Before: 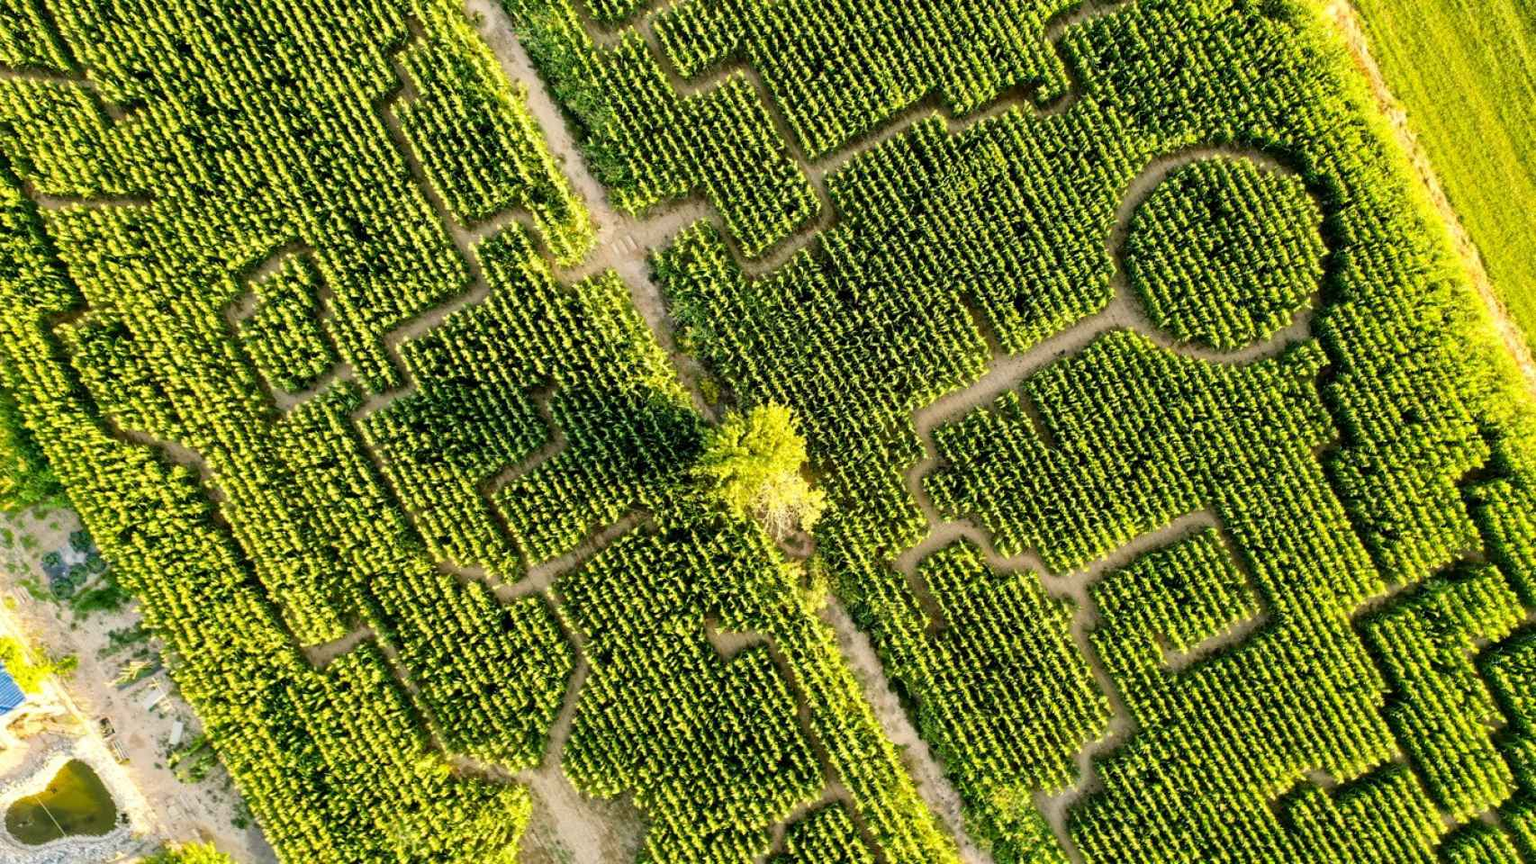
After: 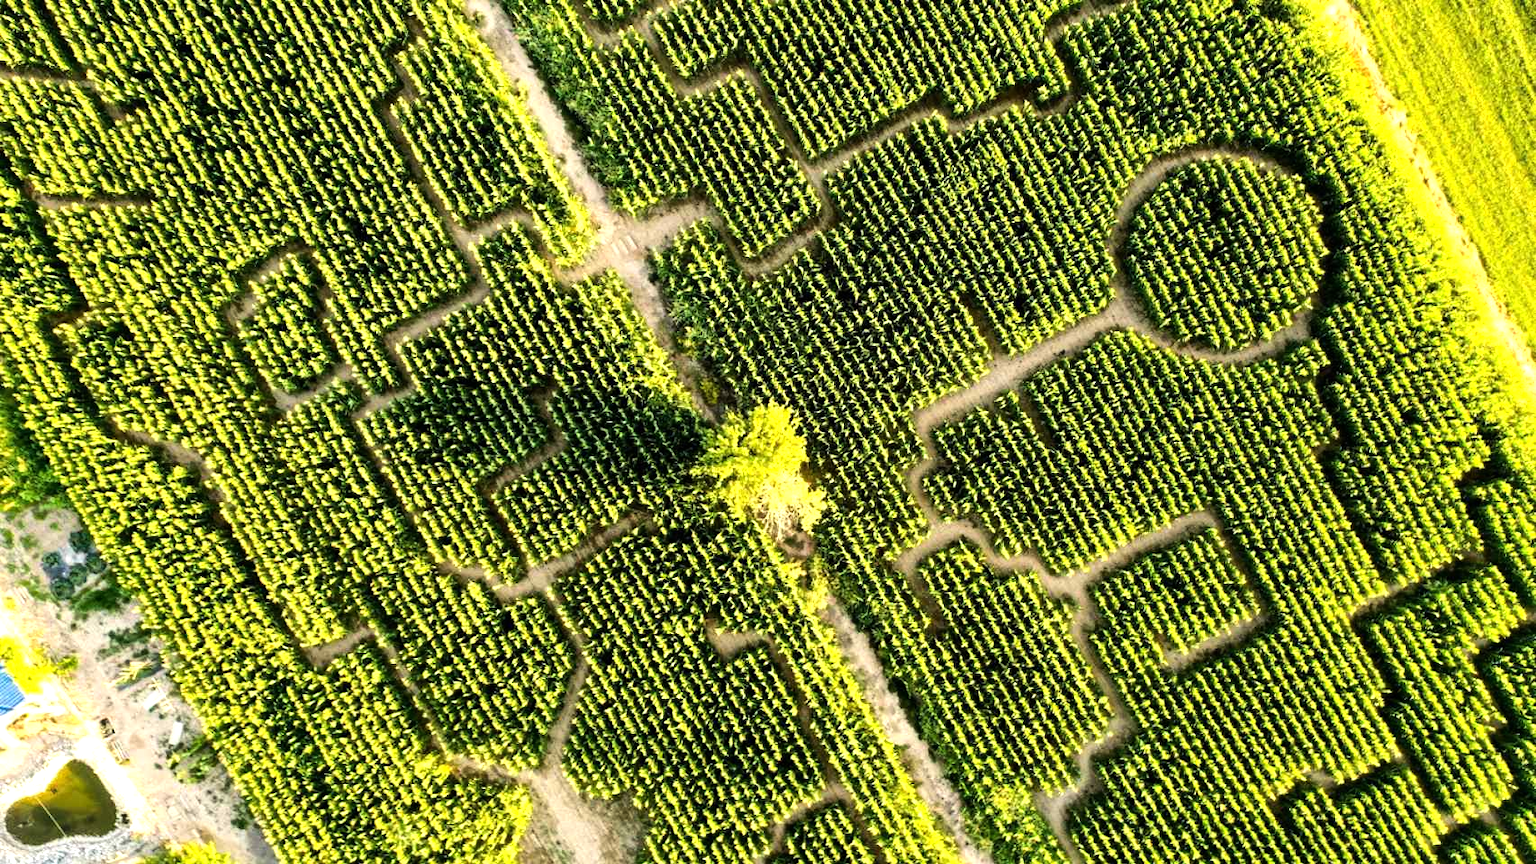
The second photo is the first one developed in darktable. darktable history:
tone equalizer: -8 EV -0.739 EV, -7 EV -0.711 EV, -6 EV -0.581 EV, -5 EV -0.406 EV, -3 EV 0.387 EV, -2 EV 0.6 EV, -1 EV 0.684 EV, +0 EV 0.736 EV, edges refinement/feathering 500, mask exposure compensation -1.57 EV, preserve details no
